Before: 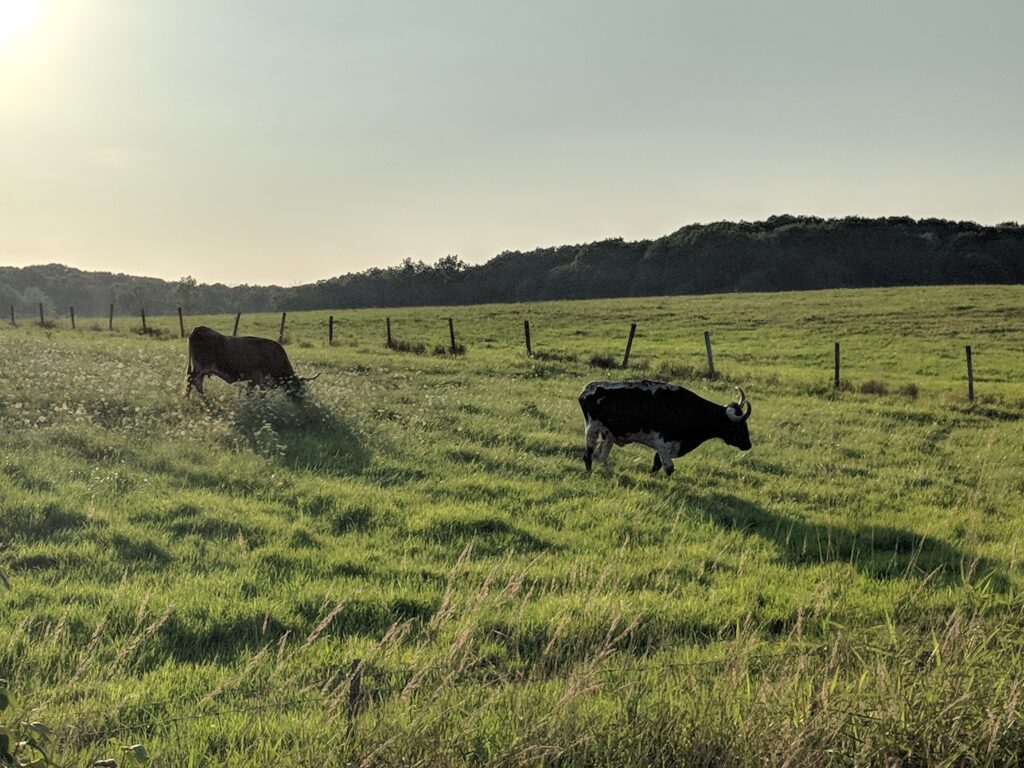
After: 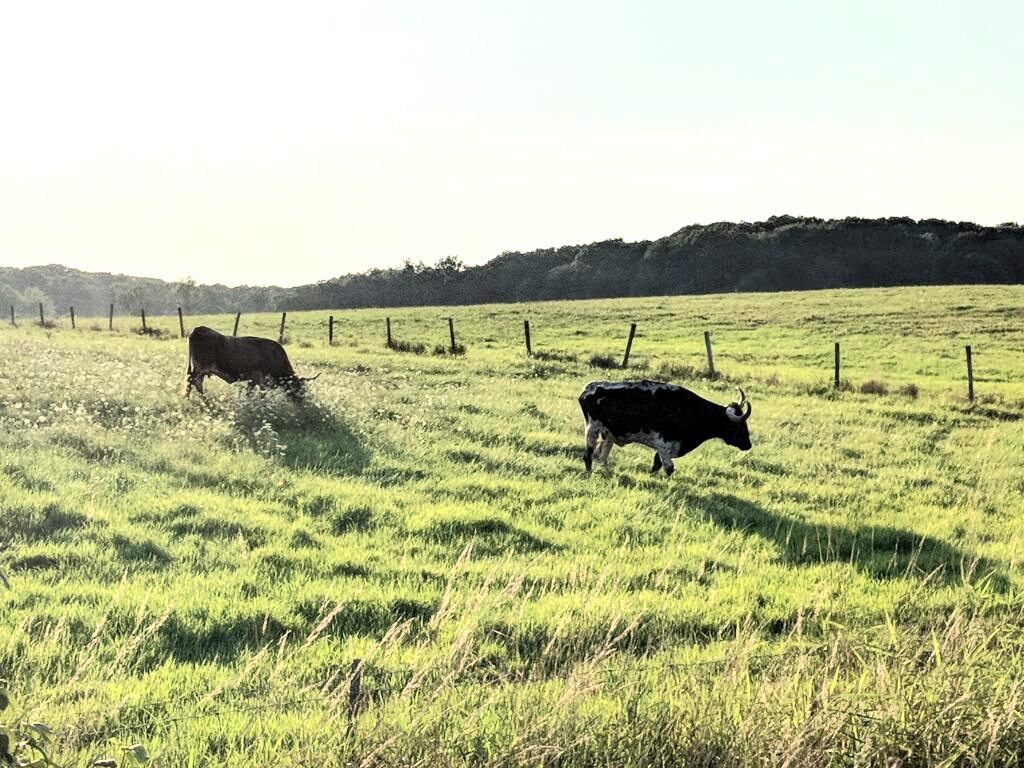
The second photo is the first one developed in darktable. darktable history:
contrast brightness saturation: contrast 0.24, brightness 0.09
exposure: black level correction 0.001, exposure 1.05 EV, compensate exposure bias true, compensate highlight preservation false
